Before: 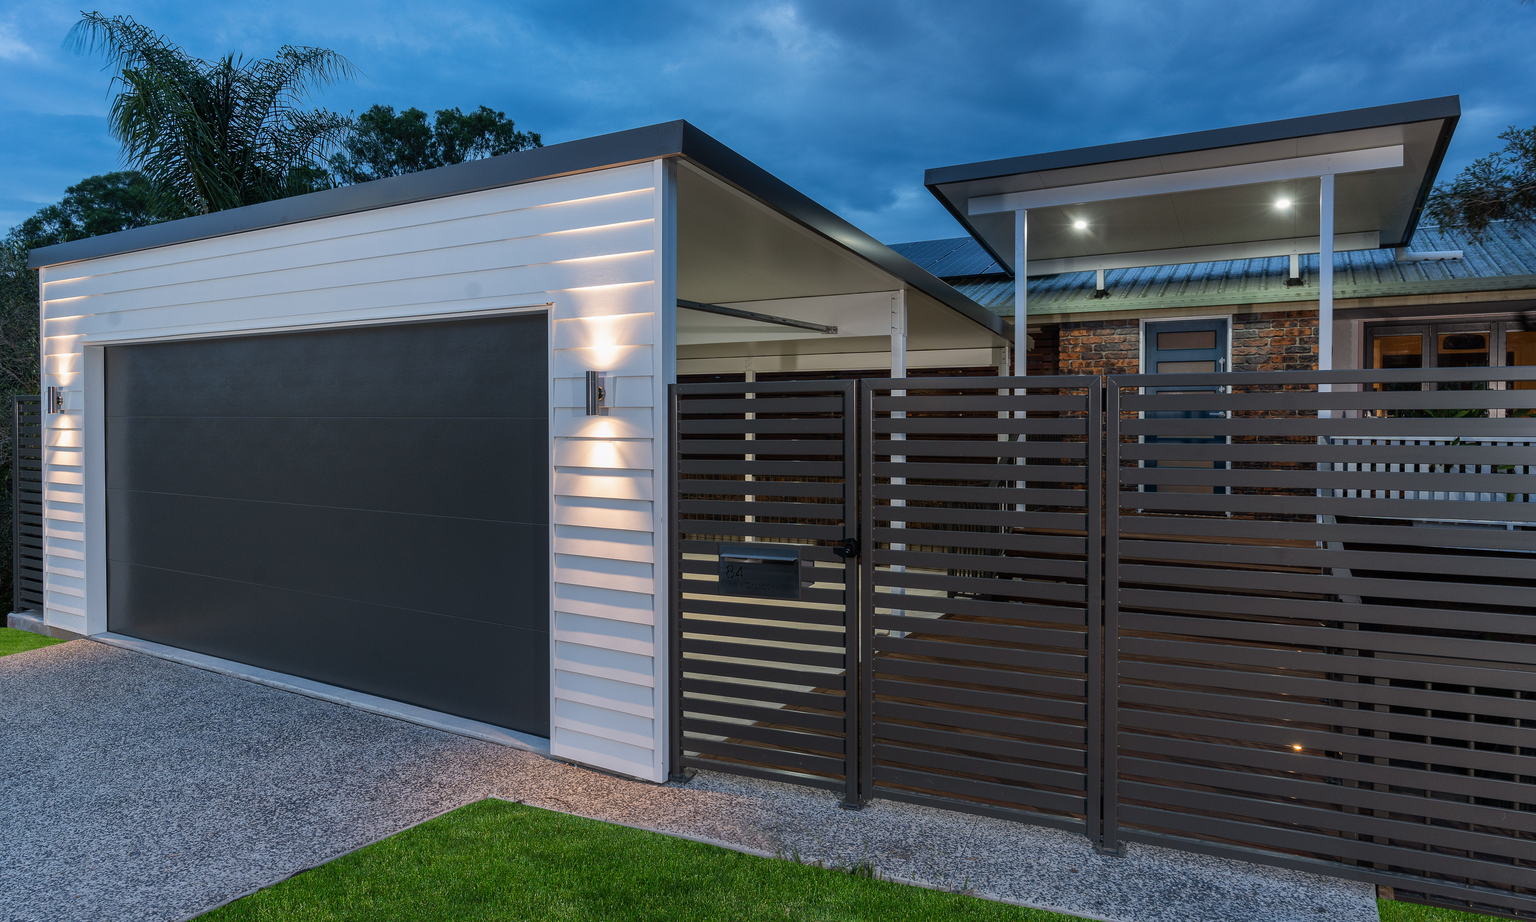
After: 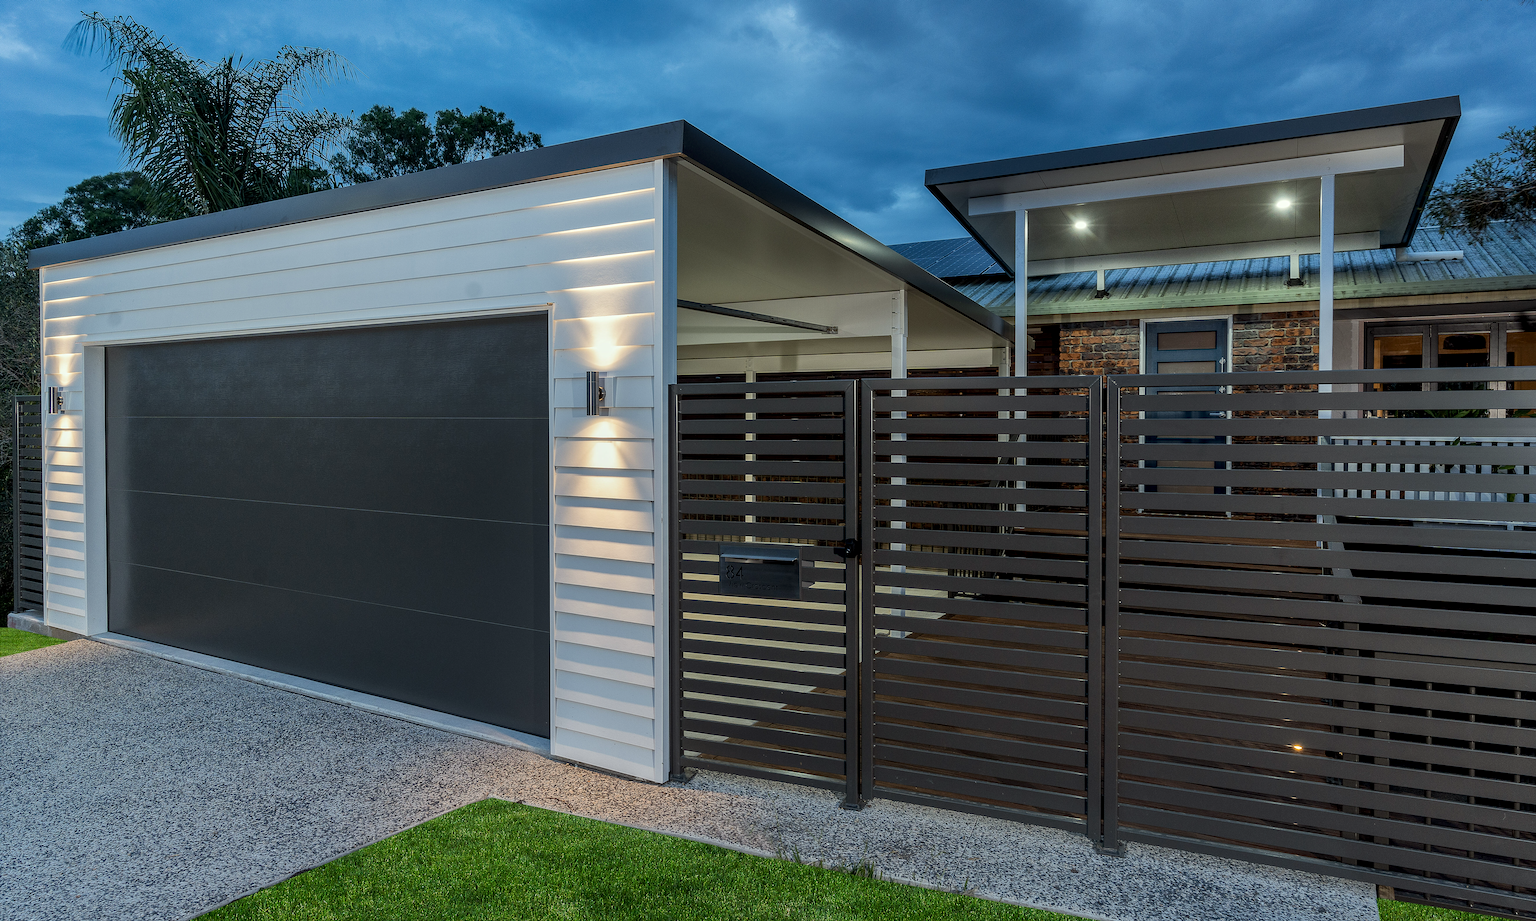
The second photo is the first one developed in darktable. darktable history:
color correction: highlights a* -4.73, highlights b* 5.06, saturation 0.97
sharpen: on, module defaults
local contrast: on, module defaults
tone equalizer: -8 EV -0.002 EV, -7 EV 0.005 EV, -6 EV -0.009 EV, -5 EV 0.011 EV, -4 EV -0.012 EV, -3 EV 0.007 EV, -2 EV -0.062 EV, -1 EV -0.293 EV, +0 EV -0.582 EV, smoothing diameter 2%, edges refinement/feathering 20, mask exposure compensation -1.57 EV, filter diffusion 5
